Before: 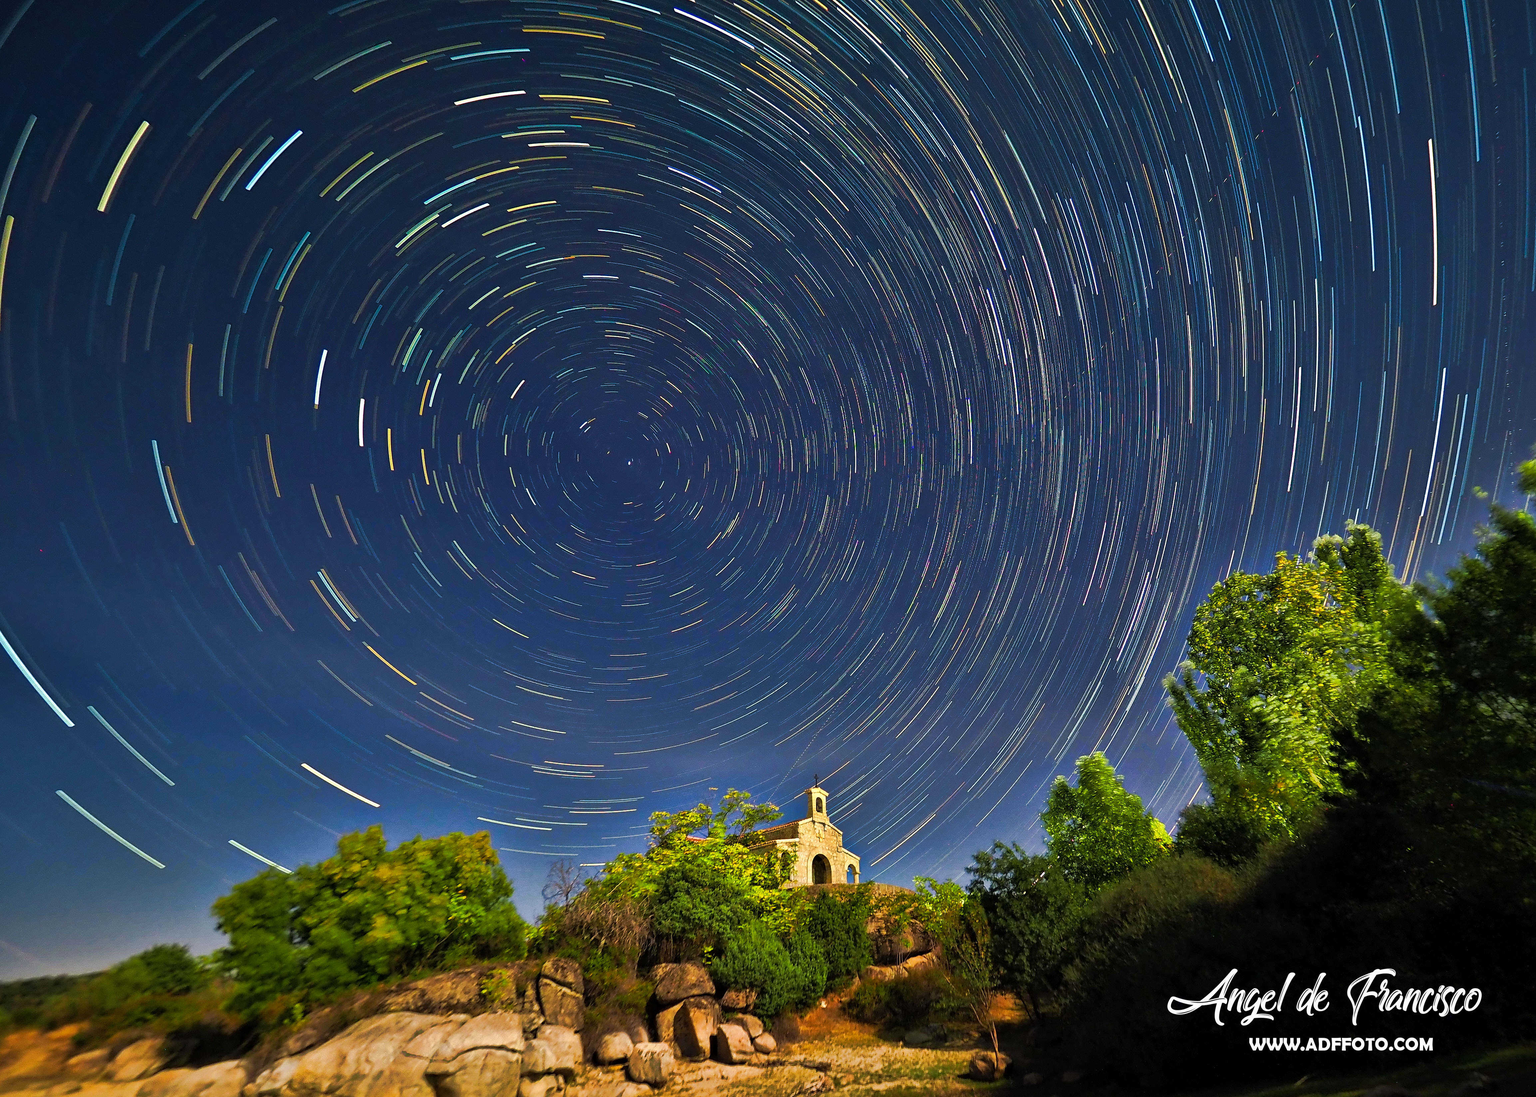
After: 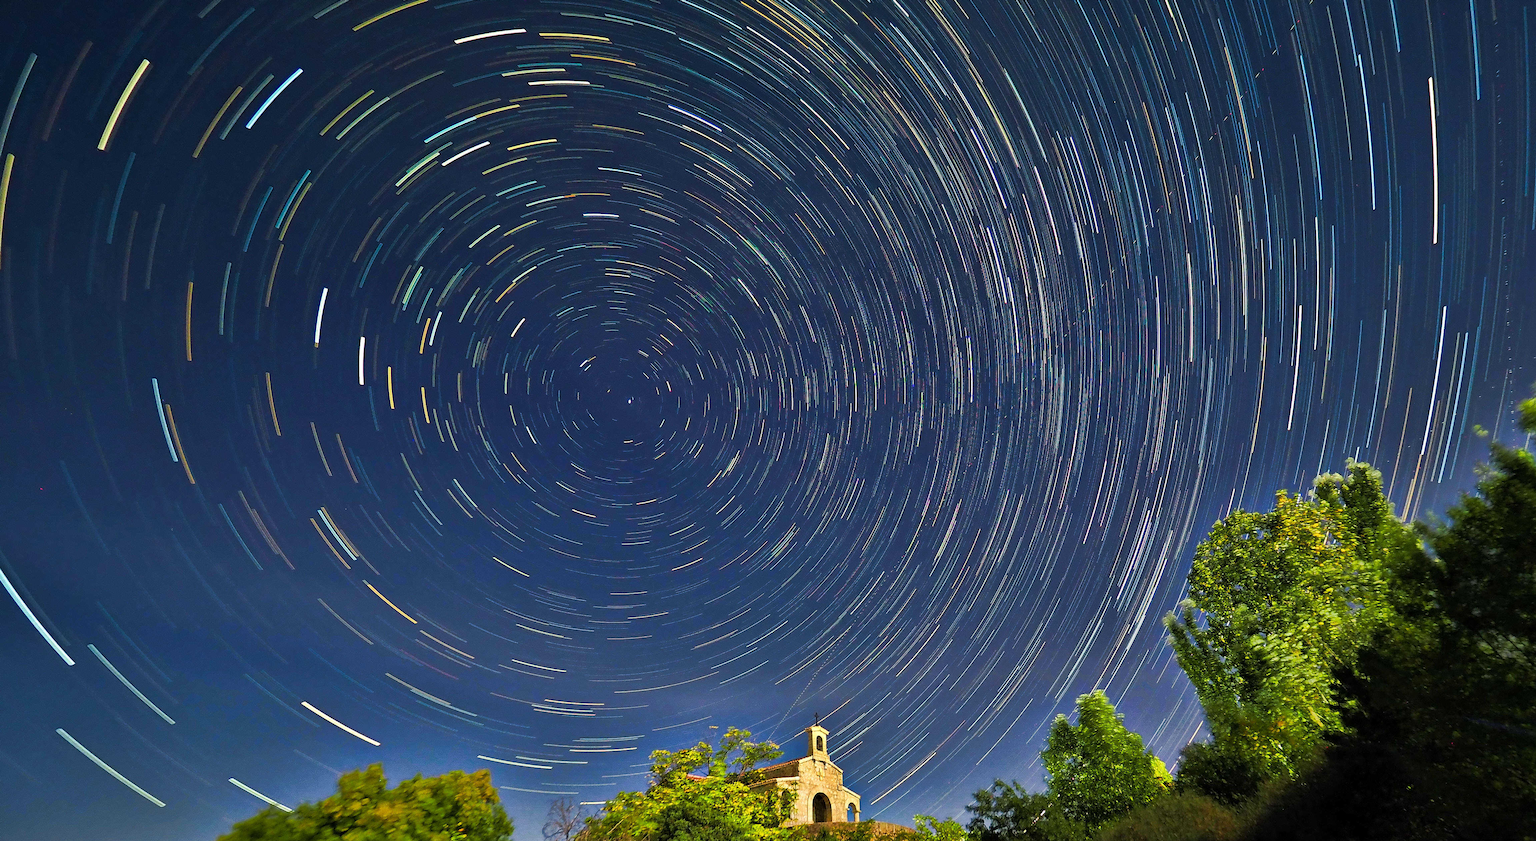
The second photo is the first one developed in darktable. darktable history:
crop: top 5.667%, bottom 17.637%
tone equalizer: on, module defaults
